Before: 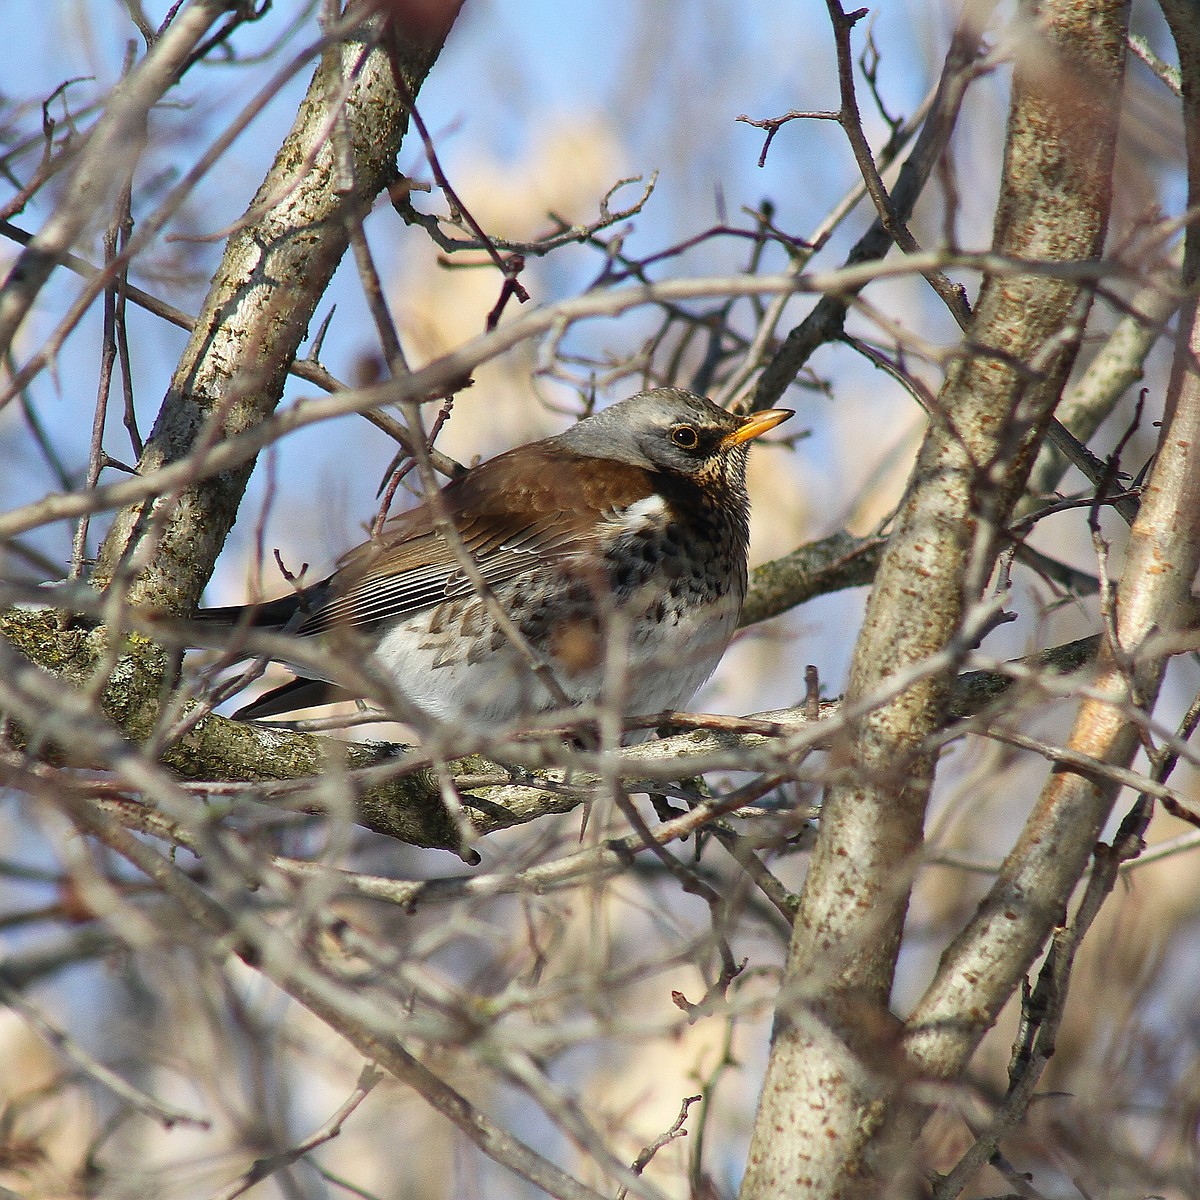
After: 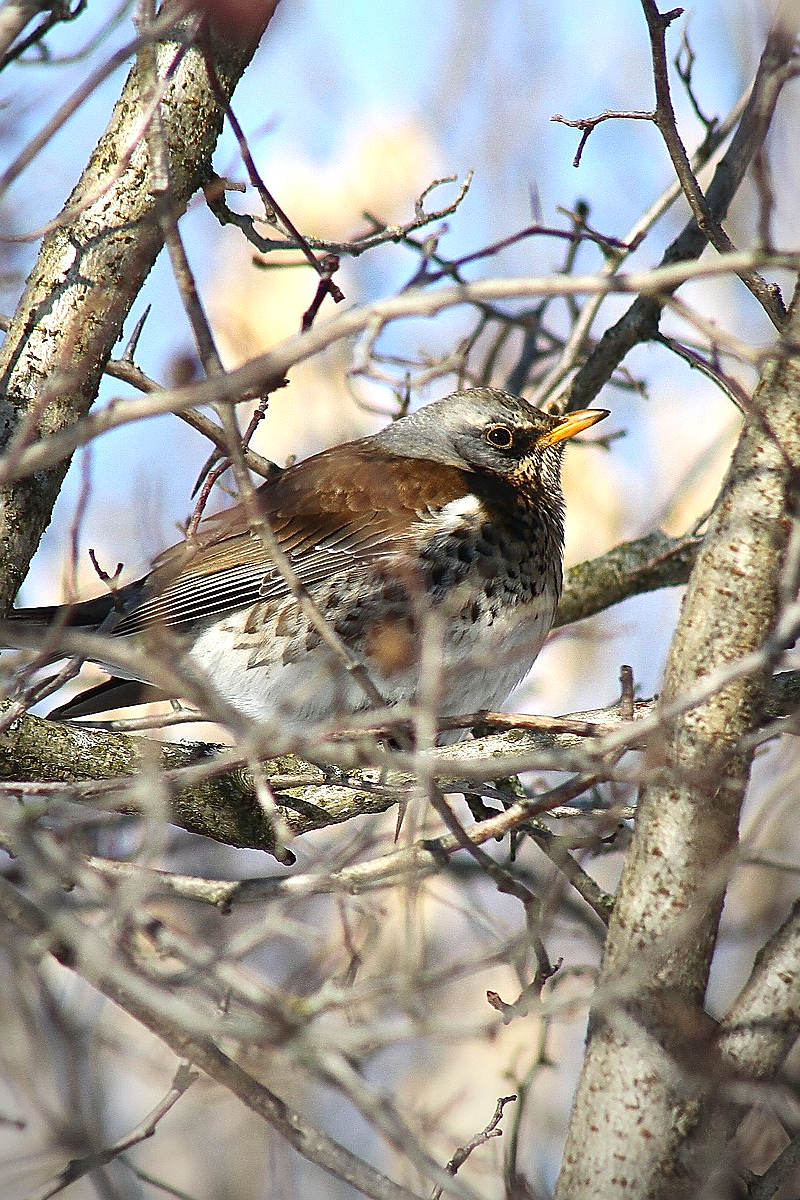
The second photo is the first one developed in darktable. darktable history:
contrast brightness saturation: contrast 0.08, saturation 0.02
crop and rotate: left 15.446%, right 17.836%
white balance: emerald 1
sharpen: on, module defaults
vignetting: fall-off start 72.14%, fall-off radius 108.07%, brightness -0.713, saturation -0.488, center (-0.054, -0.359), width/height ratio 0.729
exposure: exposure 0.515 EV, compensate highlight preservation false
